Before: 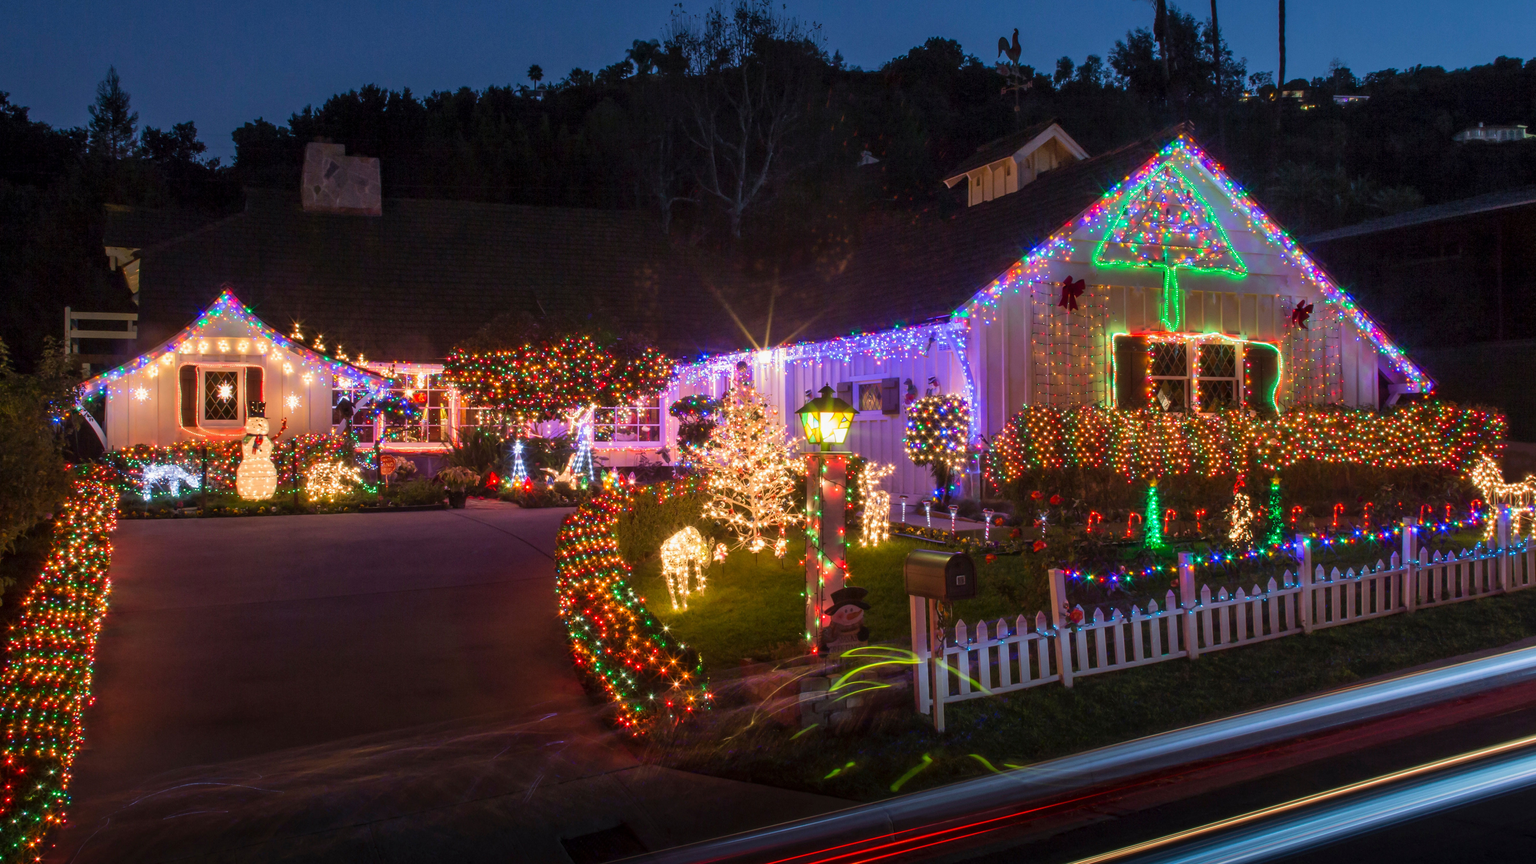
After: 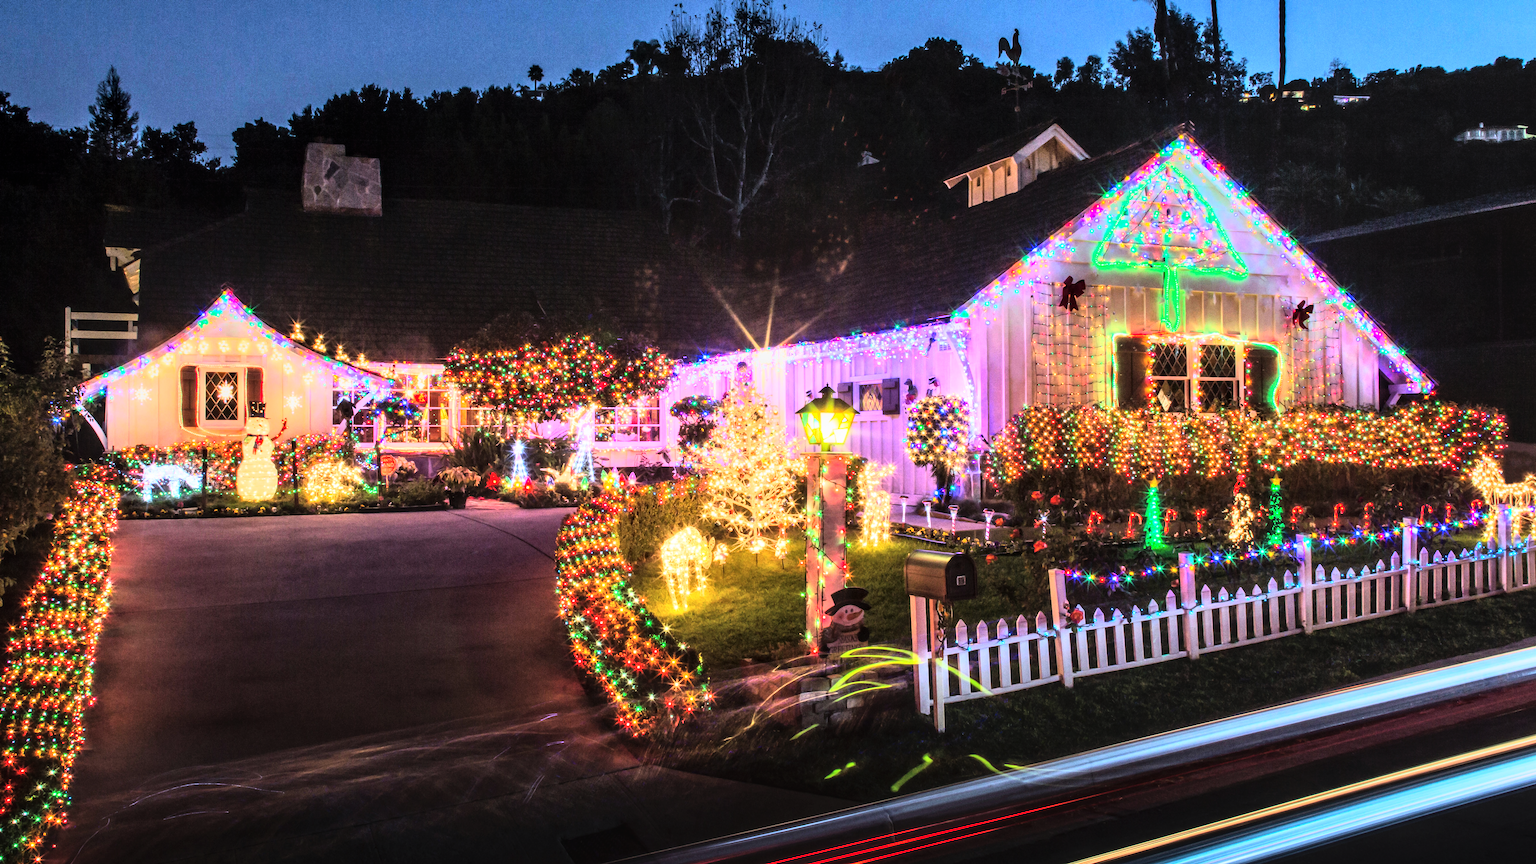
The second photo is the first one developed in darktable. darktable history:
rgb curve: curves: ch0 [(0, 0) (0.21, 0.15) (0.24, 0.21) (0.5, 0.75) (0.75, 0.96) (0.89, 0.99) (1, 1)]; ch1 [(0, 0.02) (0.21, 0.13) (0.25, 0.2) (0.5, 0.67) (0.75, 0.9) (0.89, 0.97) (1, 1)]; ch2 [(0, 0.02) (0.21, 0.13) (0.25, 0.2) (0.5, 0.67) (0.75, 0.9) (0.89, 0.97) (1, 1)], compensate middle gray true
exposure: black level correction -0.005, exposure 0.622 EV, compensate highlight preservation false
local contrast: on, module defaults
